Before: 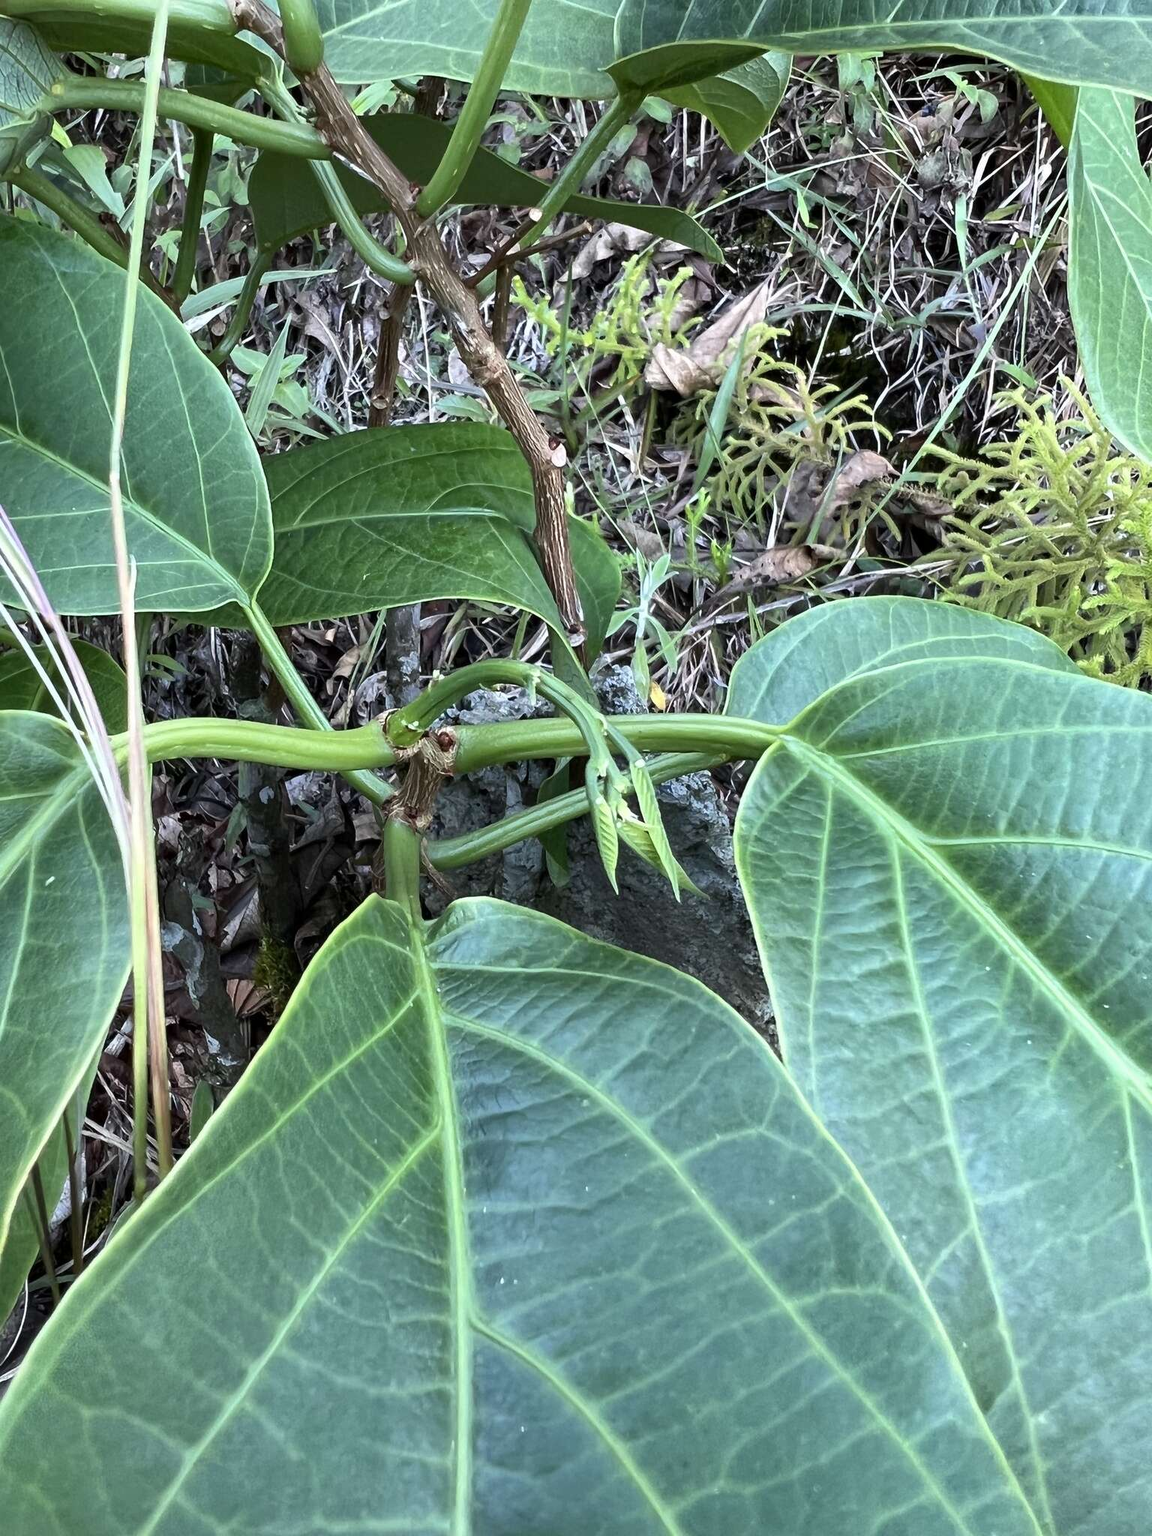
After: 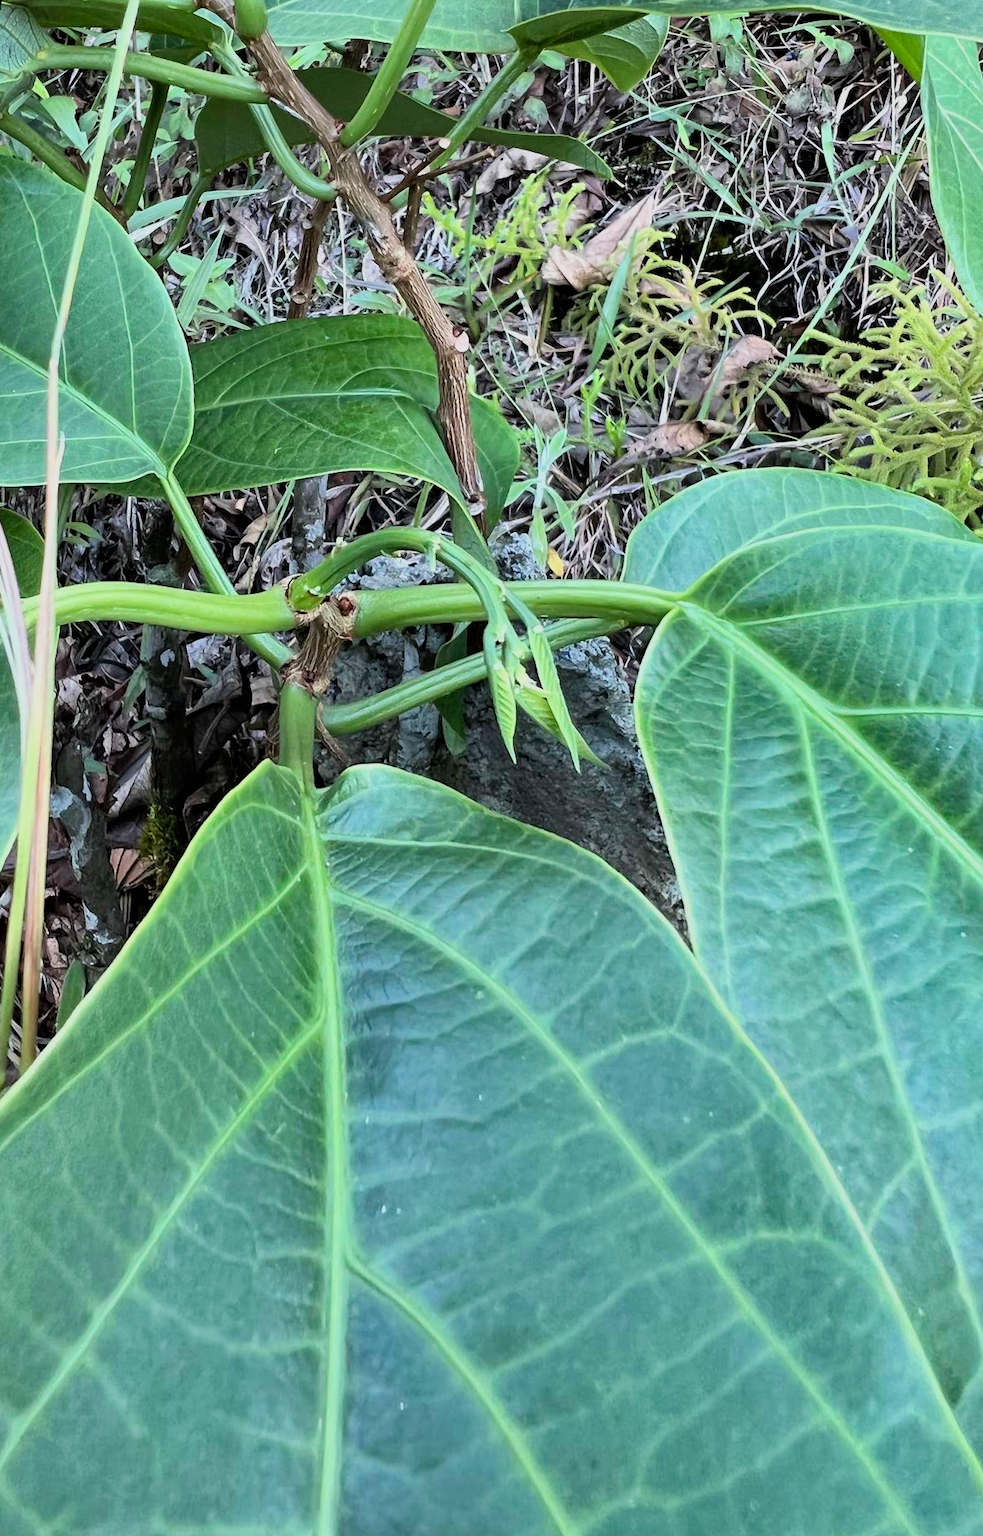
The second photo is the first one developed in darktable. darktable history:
exposure: exposure 0.496 EV, compensate highlight preservation false
shadows and highlights: low approximation 0.01, soften with gaussian
filmic rgb: black relative exposure -7.65 EV, white relative exposure 4.56 EV, hardness 3.61, color science v6 (2022)
rotate and perspective: rotation 0.72°, lens shift (vertical) -0.352, lens shift (horizontal) -0.051, crop left 0.152, crop right 0.859, crop top 0.019, crop bottom 0.964
